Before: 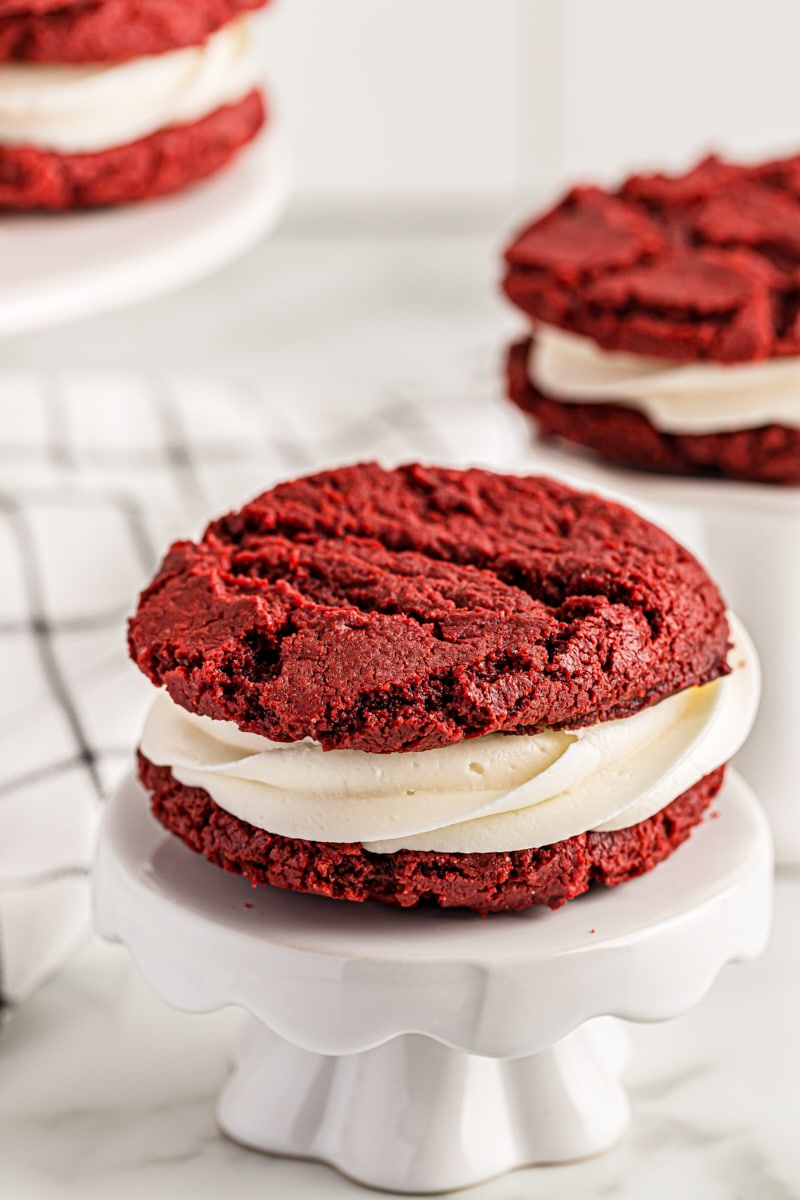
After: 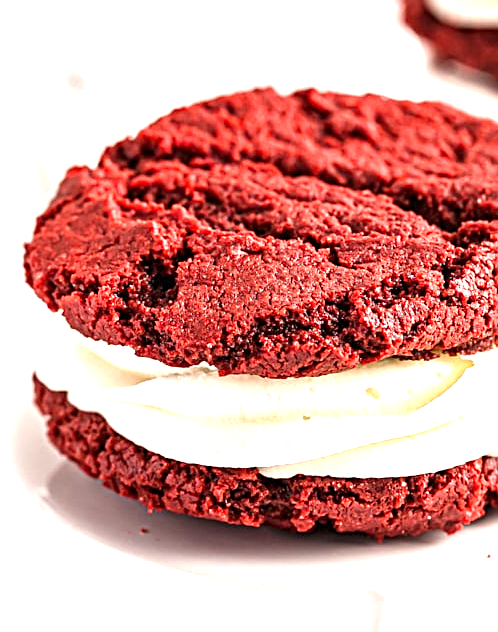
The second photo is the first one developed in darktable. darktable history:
sharpen: on, module defaults
exposure: exposure 1.21 EV, compensate exposure bias true, compensate highlight preservation false
crop: left 13.009%, top 31.322%, right 24.537%, bottom 15.781%
